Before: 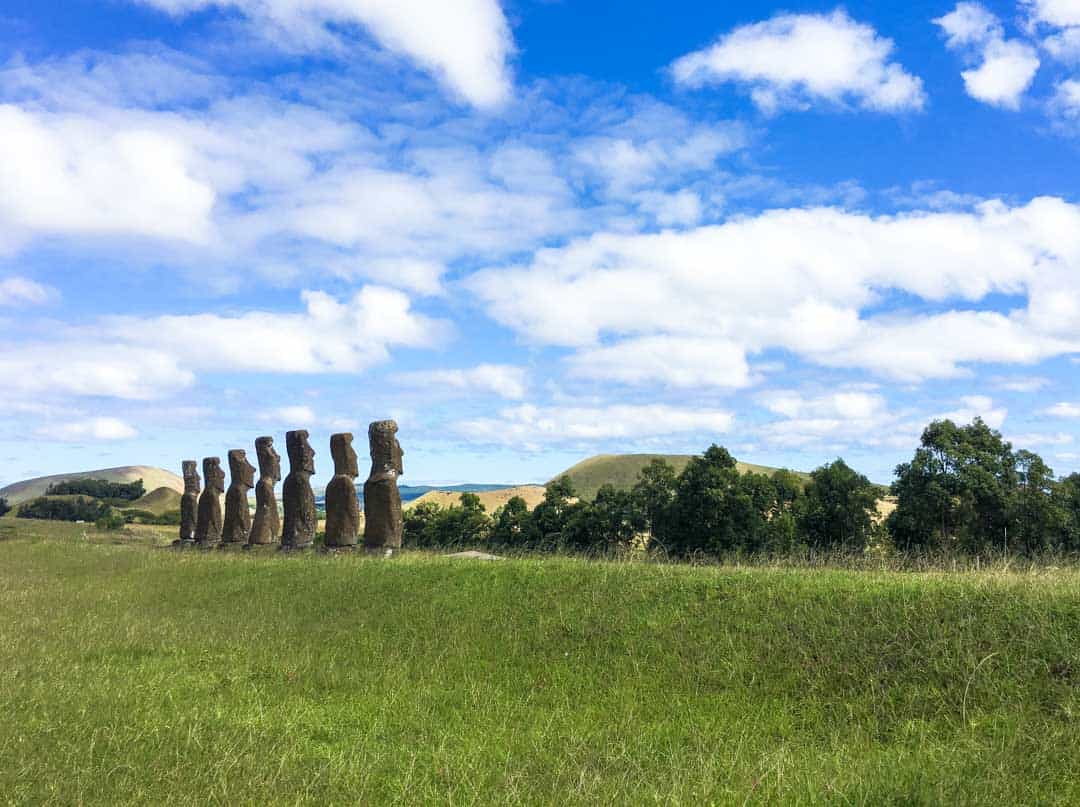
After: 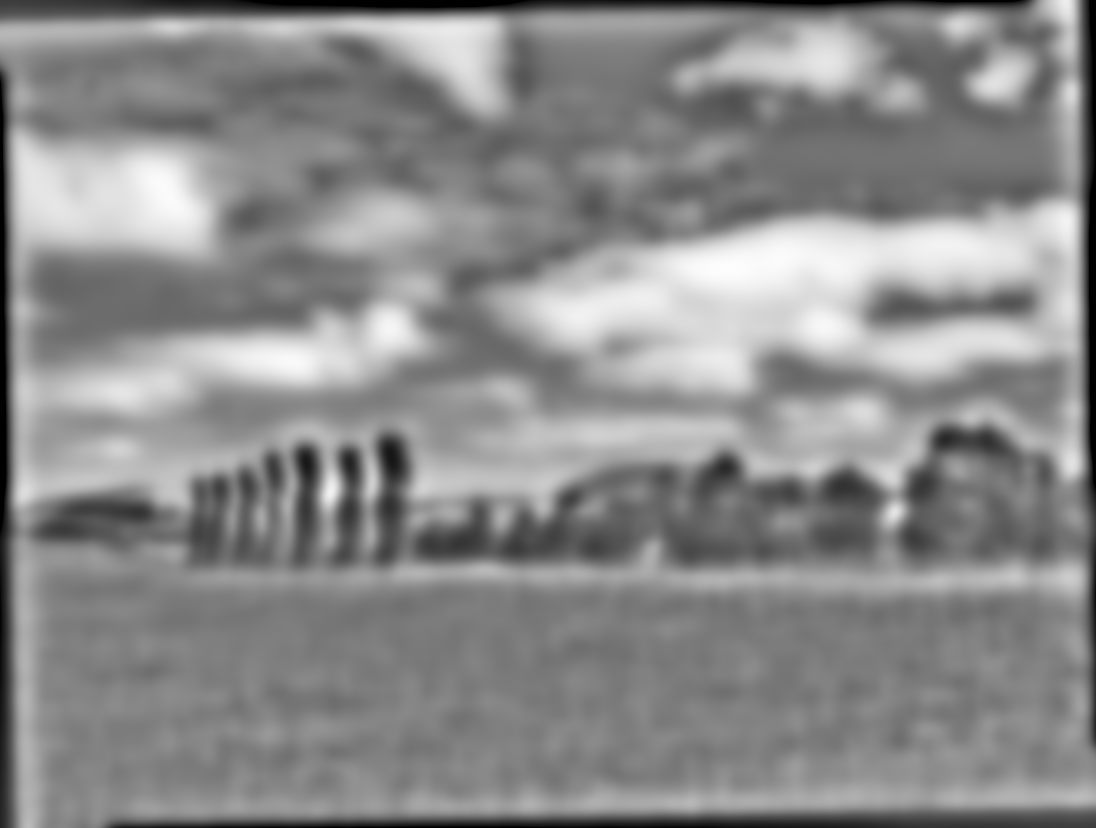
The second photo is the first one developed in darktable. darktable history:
lowpass: on, module defaults
sharpen: radius 1.967
rotate and perspective: rotation -1.17°, automatic cropping off
exposure: black level correction -0.002, exposure 0.708 EV, compensate exposure bias true, compensate highlight preservation false
highpass: on, module defaults
local contrast: detail 150%
levels: levels [0, 0.476, 0.951]
